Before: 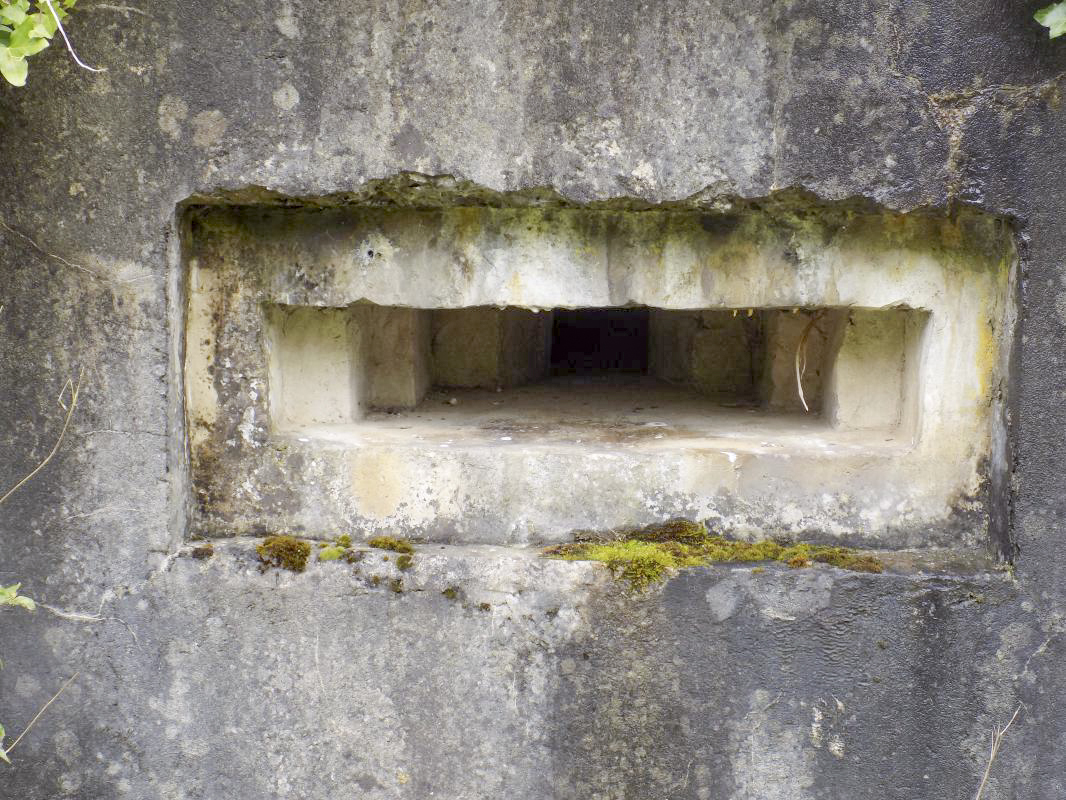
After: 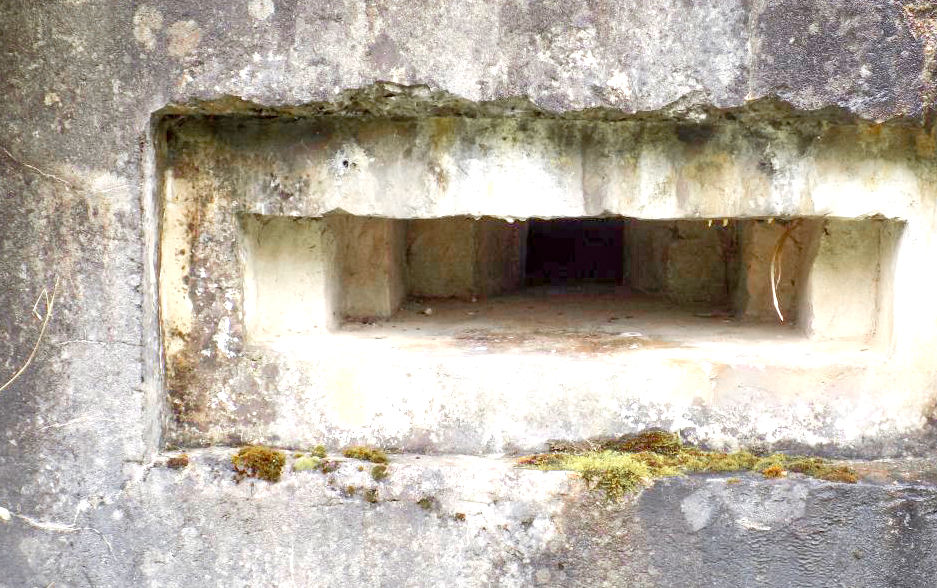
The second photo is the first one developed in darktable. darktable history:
crop and rotate: left 2.425%, top 11.305%, right 9.6%, bottom 15.08%
color zones: curves: ch1 [(0, 0.679) (0.143, 0.647) (0.286, 0.261) (0.378, -0.011) (0.571, 0.396) (0.714, 0.399) (0.857, 0.406) (1, 0.679)]
exposure: black level correction 0, exposure 0.7 EV, compensate exposure bias true, compensate highlight preservation false
